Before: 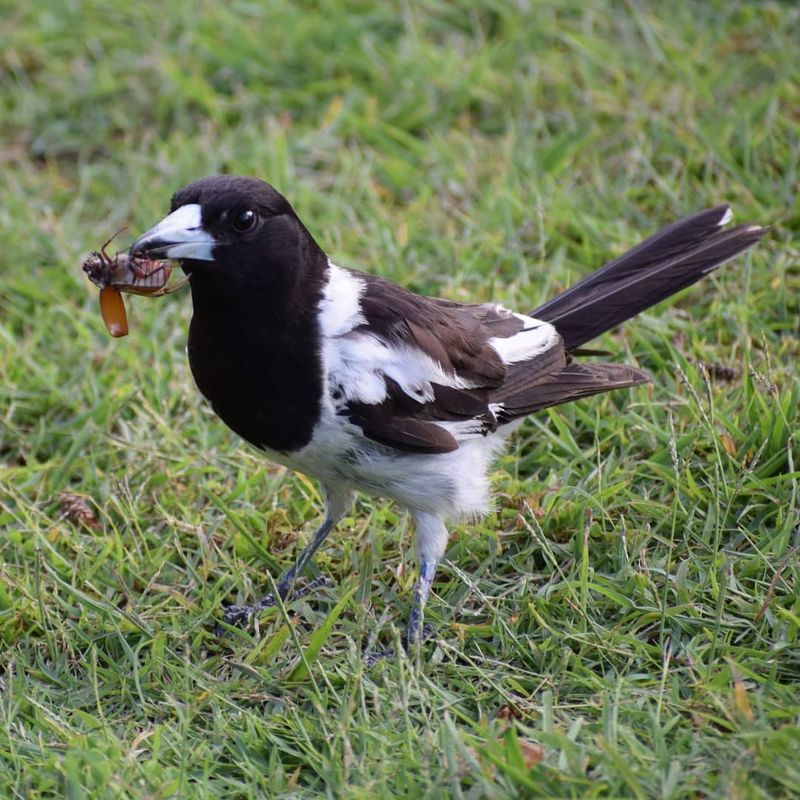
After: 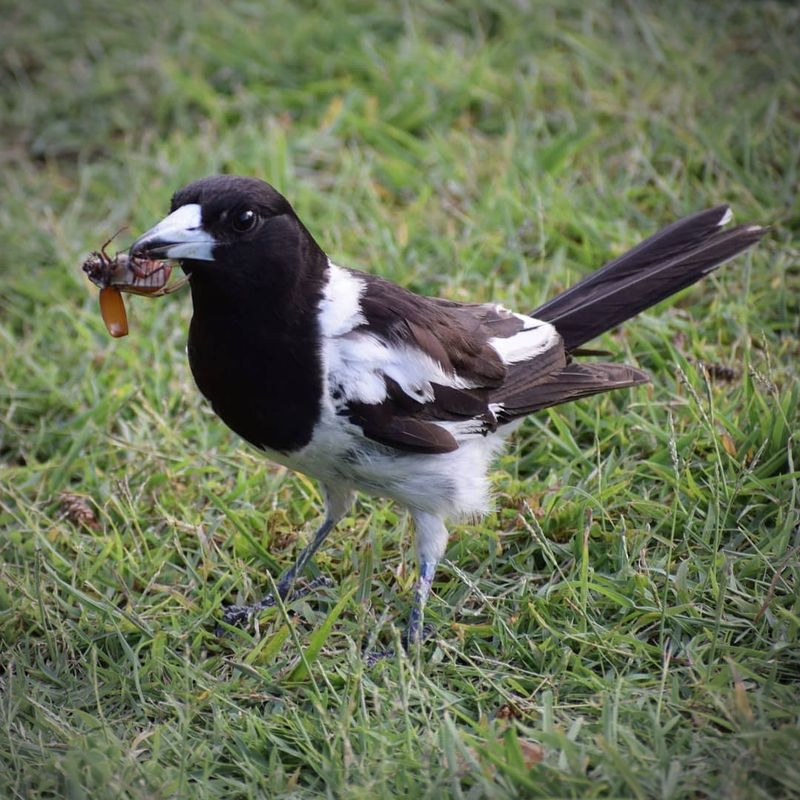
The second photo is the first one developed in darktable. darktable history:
vignetting: automatic ratio true, unbound false
contrast brightness saturation: saturation -0.062
